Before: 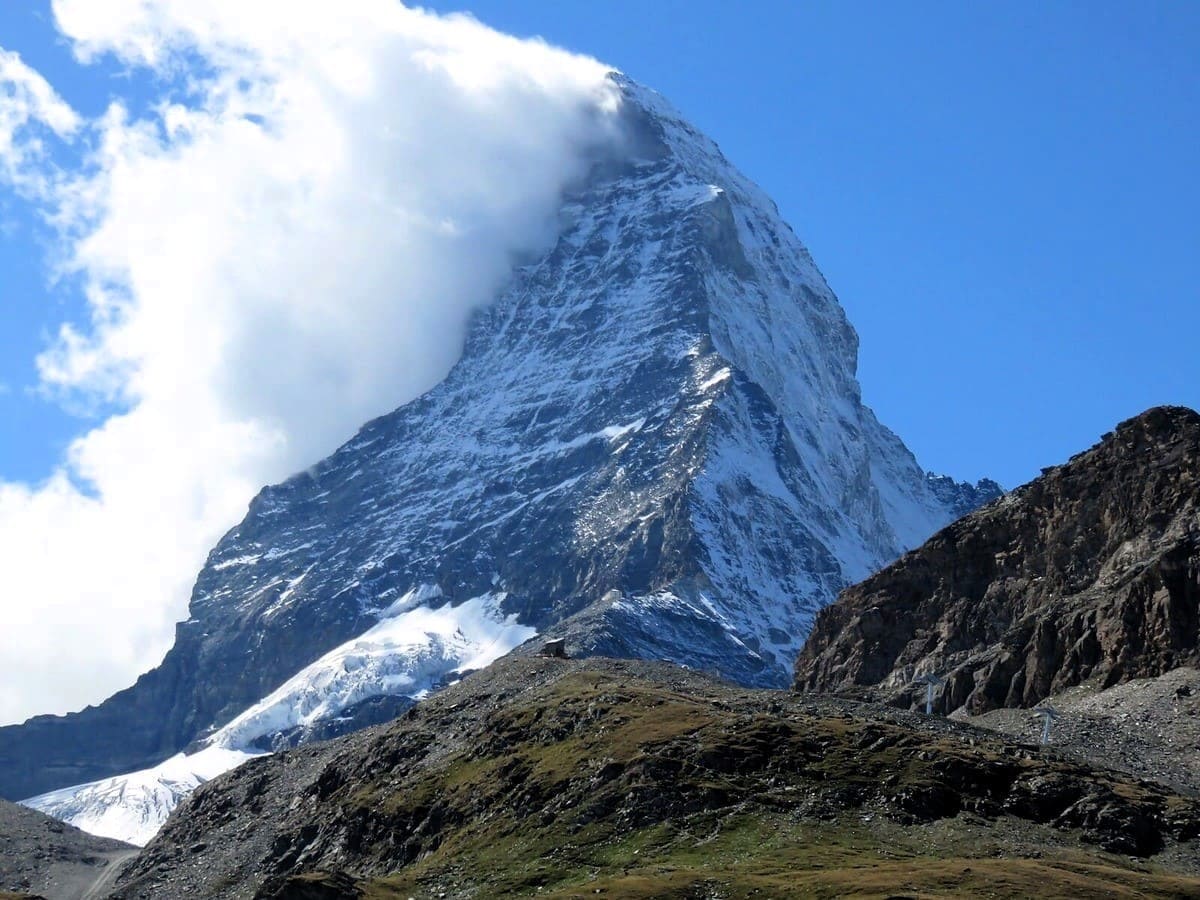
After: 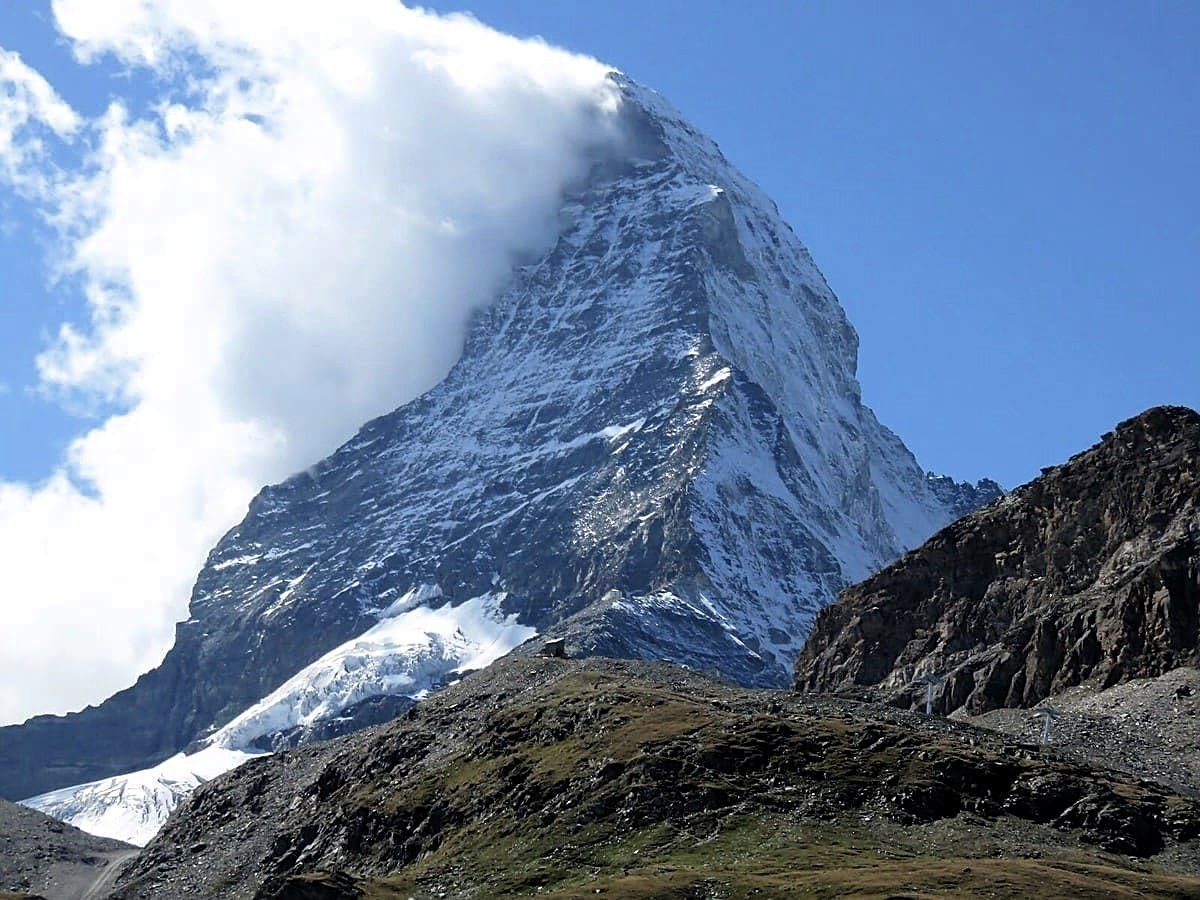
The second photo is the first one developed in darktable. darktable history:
contrast brightness saturation: saturation -0.17
sharpen: on, module defaults
